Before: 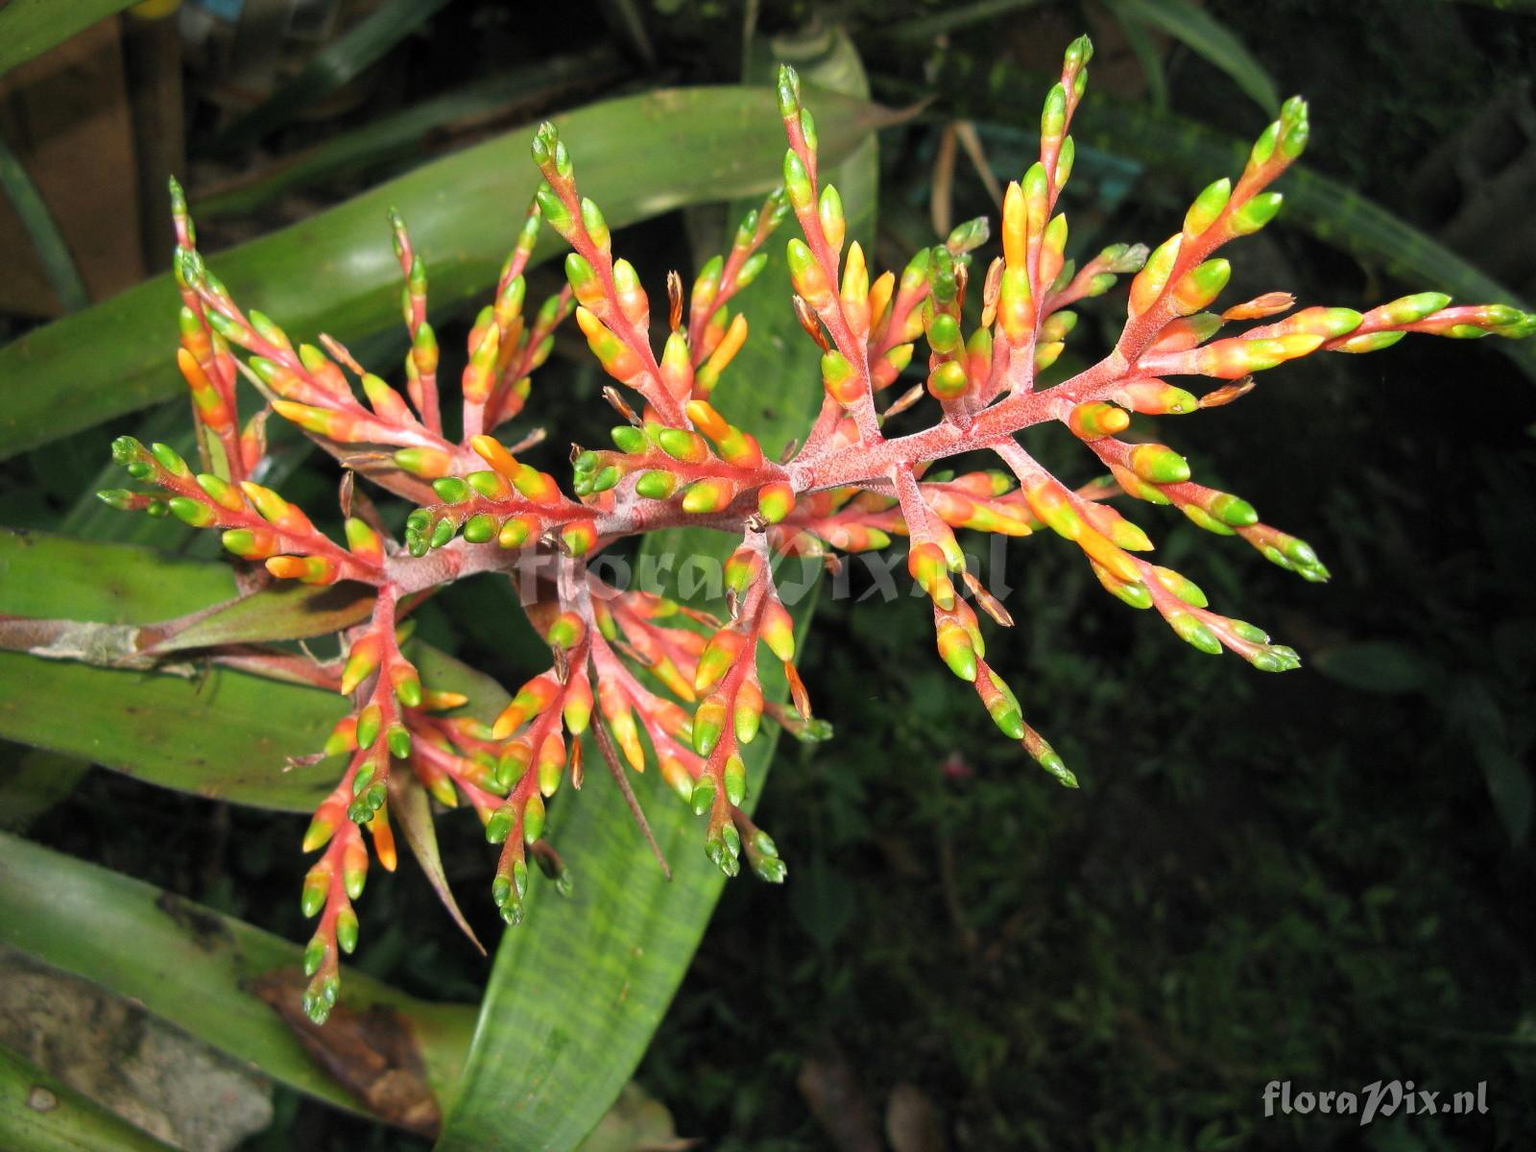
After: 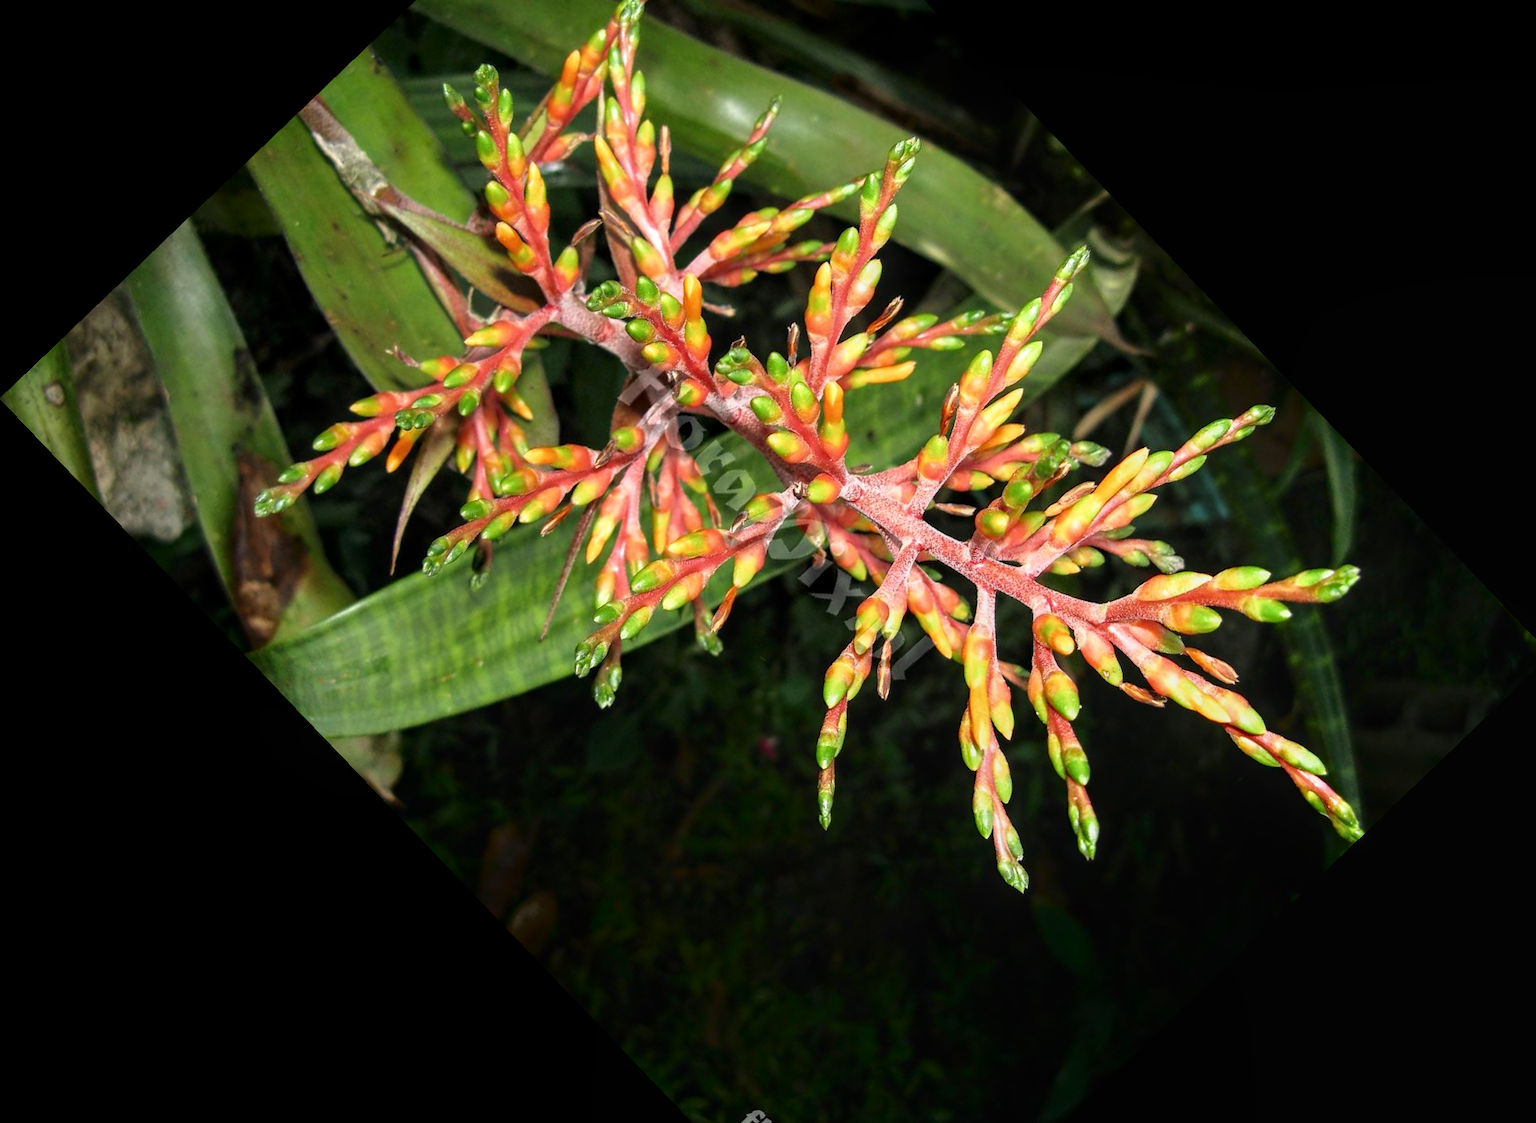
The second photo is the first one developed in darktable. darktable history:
shadows and highlights: shadows -62.32, white point adjustment -5.22, highlights 61.59
local contrast: on, module defaults
crop and rotate: angle -46.26°, top 16.234%, right 0.912%, bottom 11.704%
